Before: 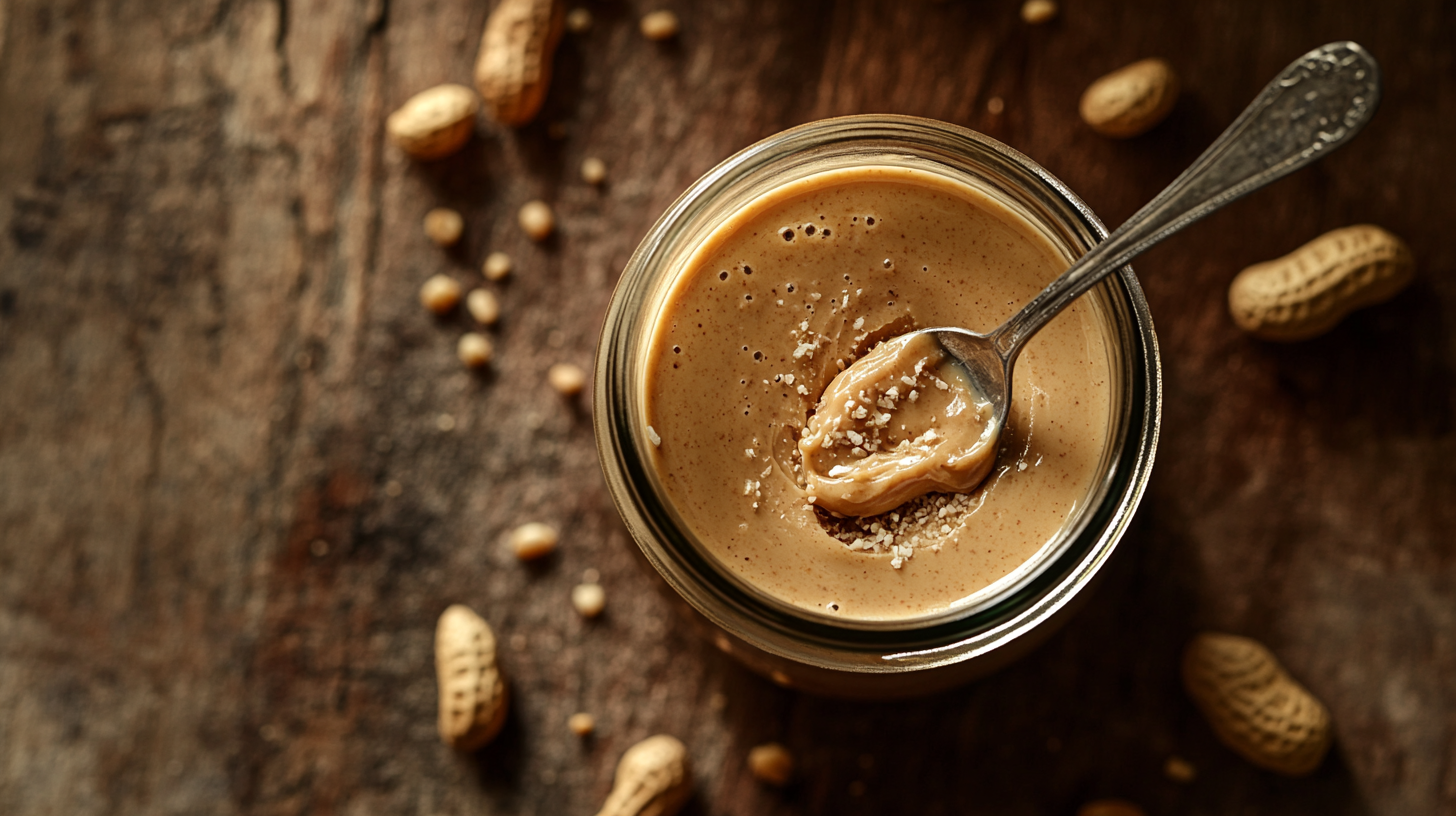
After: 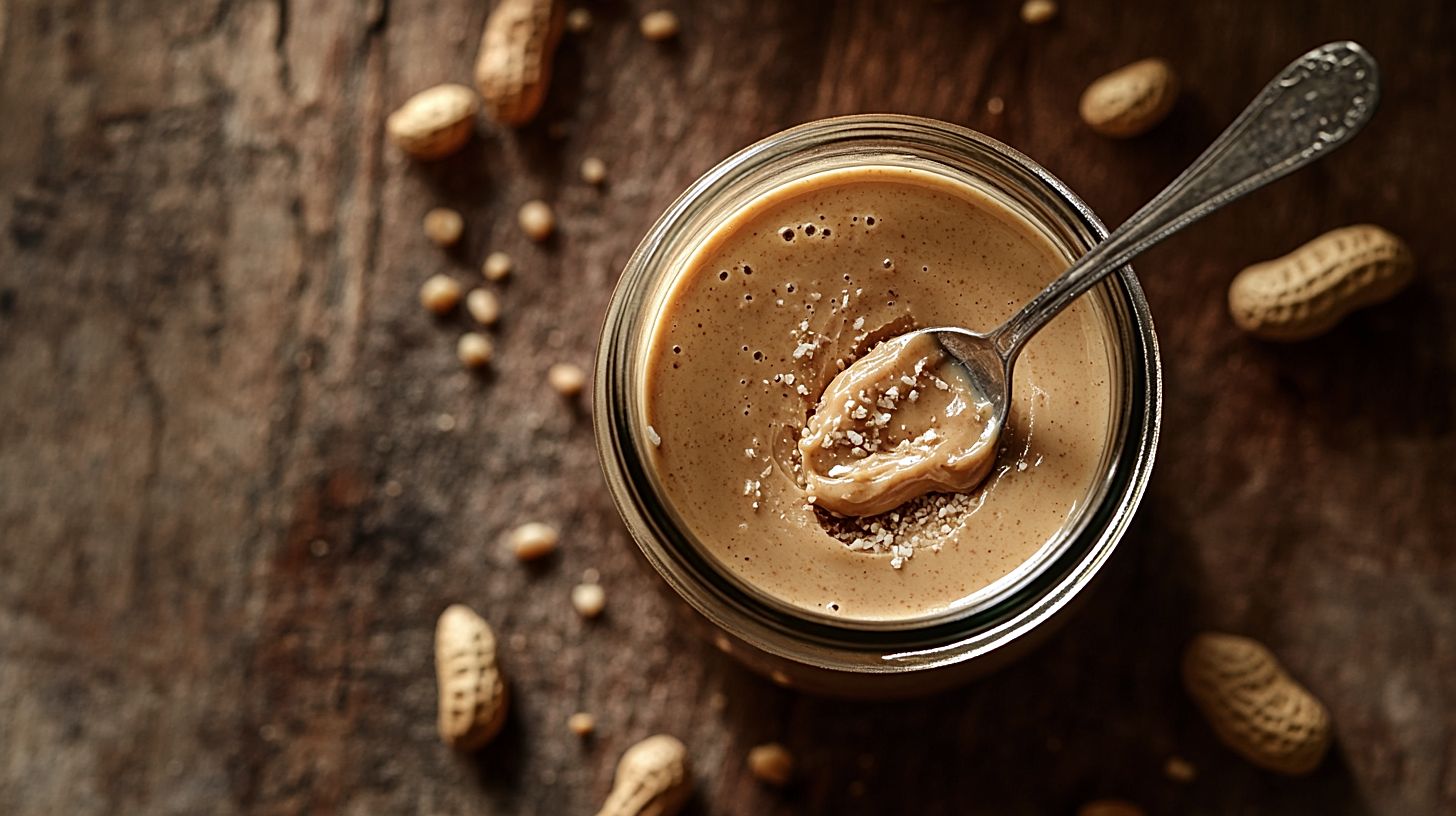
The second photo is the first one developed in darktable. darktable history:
tone equalizer: on, module defaults
color calibration: illuminant as shot in camera, x 0.358, y 0.373, temperature 4628.91 K
contrast brightness saturation: saturation -0.05
sharpen: on, module defaults
